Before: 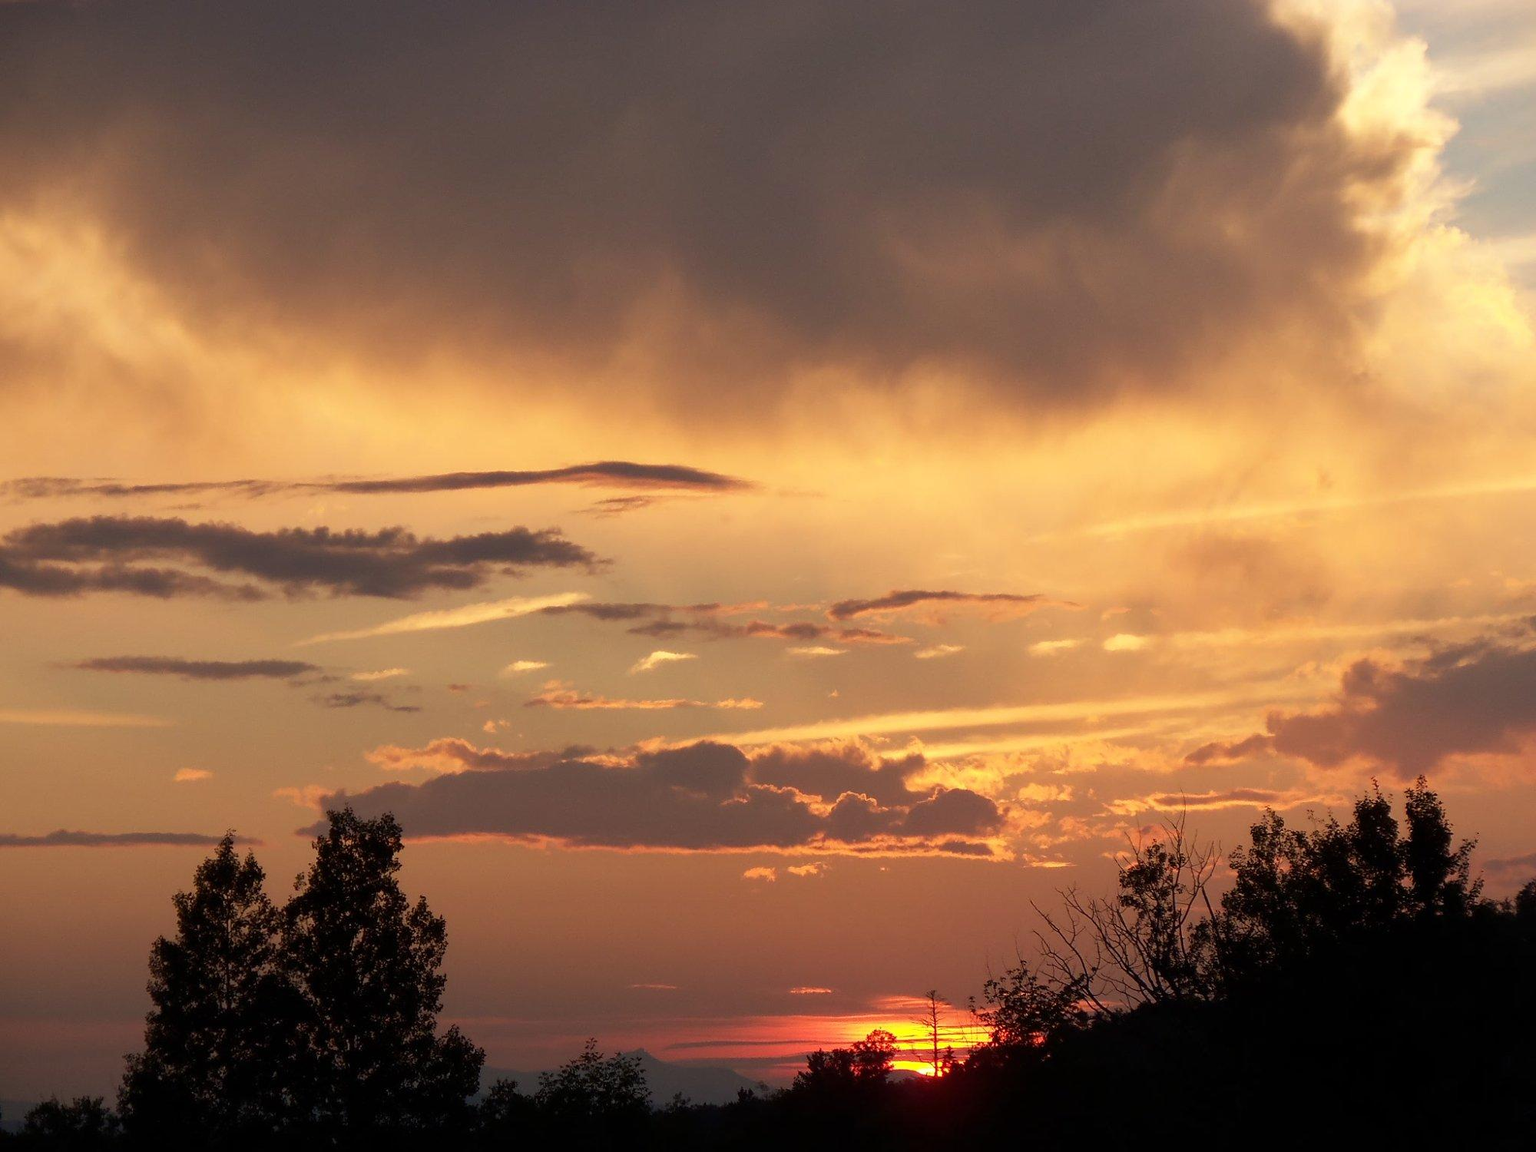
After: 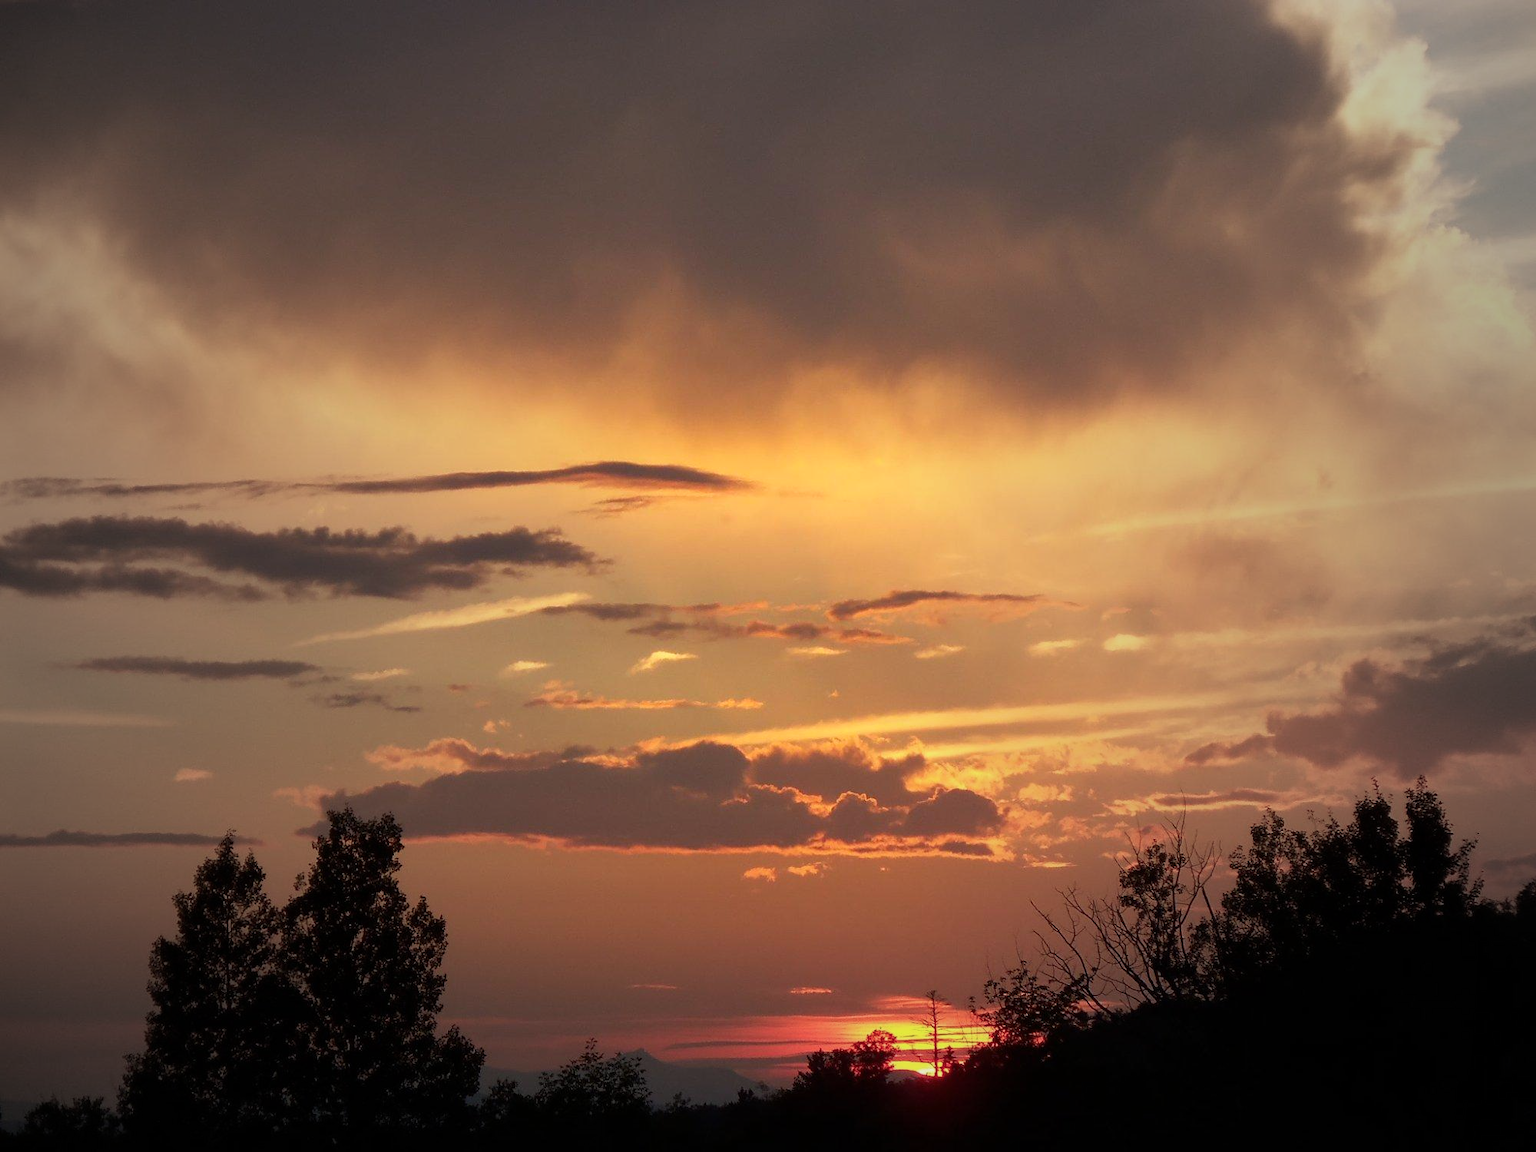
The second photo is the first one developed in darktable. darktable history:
contrast brightness saturation: contrast 0.042, saturation 0.162
vignetting: fall-off start 18.54%, fall-off radius 136.92%, width/height ratio 0.619, shape 0.597
